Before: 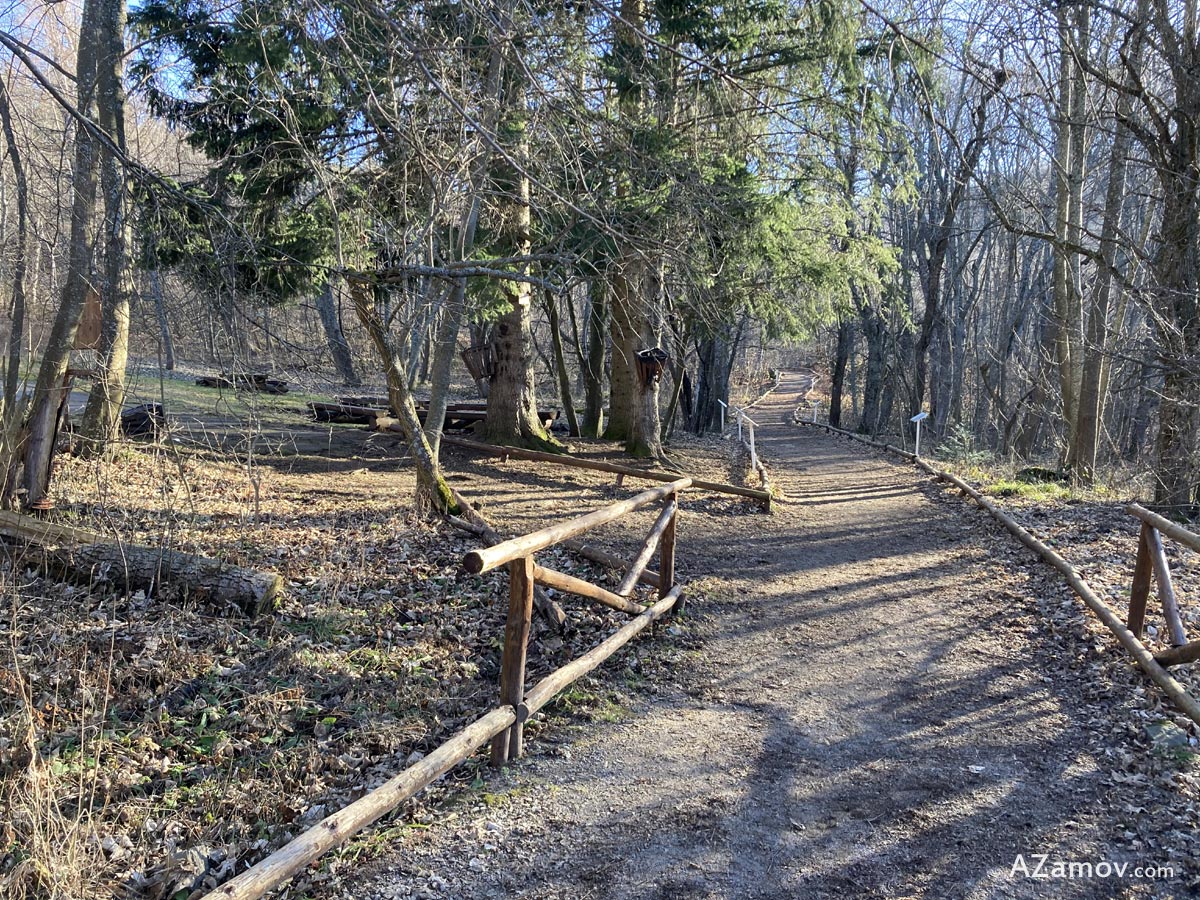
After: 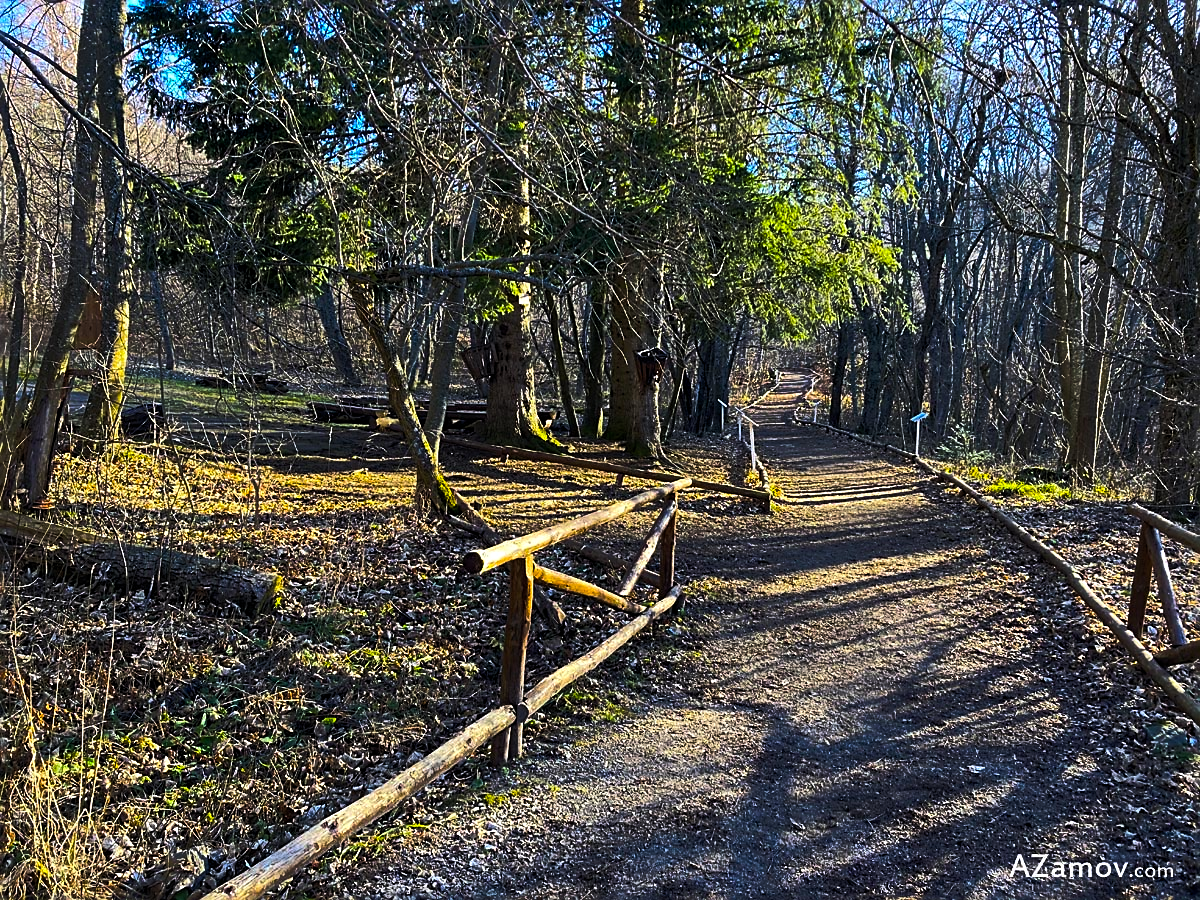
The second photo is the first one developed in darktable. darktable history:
color balance rgb: linear chroma grading › global chroma 40.15%, perceptual saturation grading › global saturation 60.58%, perceptual saturation grading › highlights 20.44%, perceptual saturation grading › shadows -50.36%, perceptual brilliance grading › highlights 2.19%, perceptual brilliance grading › mid-tones -50.36%, perceptual brilliance grading › shadows -50.36%
sharpen: amount 0.6
